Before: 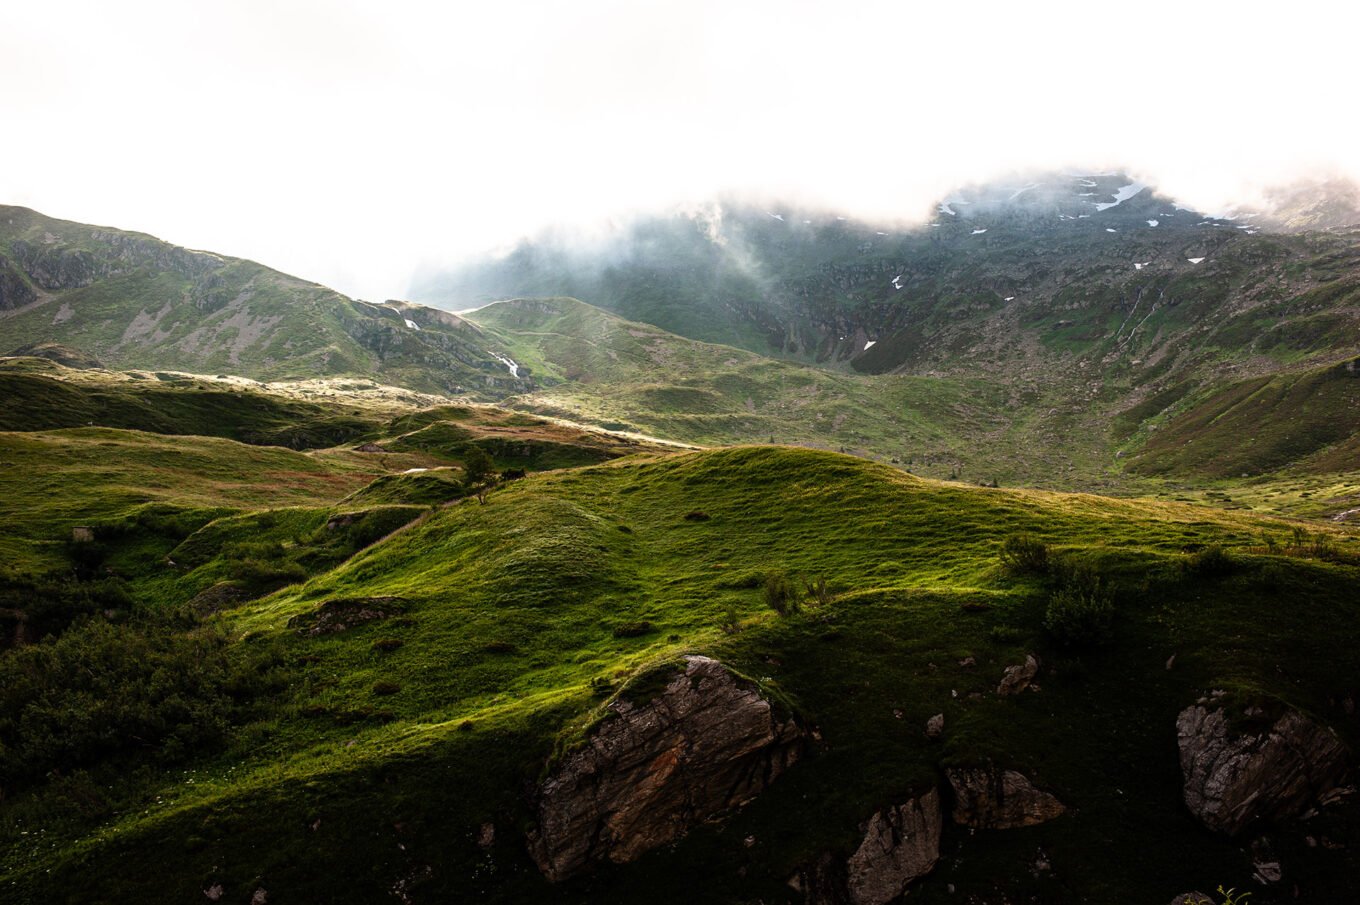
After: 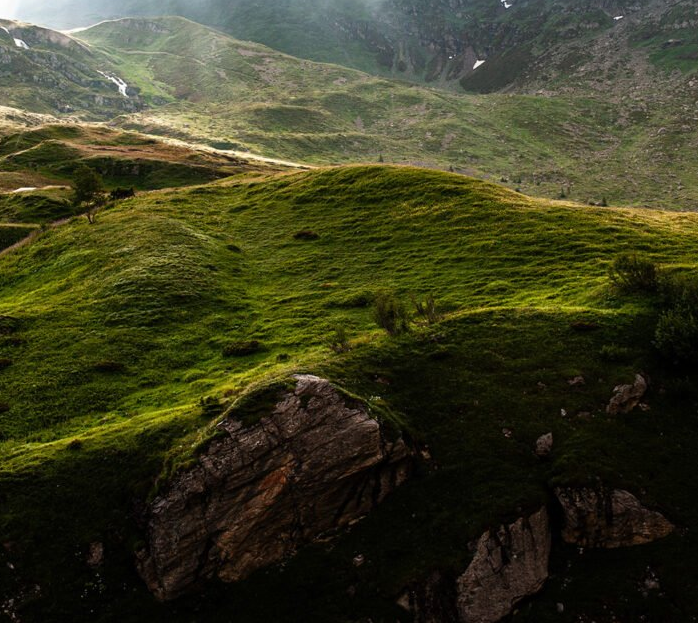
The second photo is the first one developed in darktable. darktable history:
crop and rotate: left 28.784%, top 31.051%, right 19.824%
